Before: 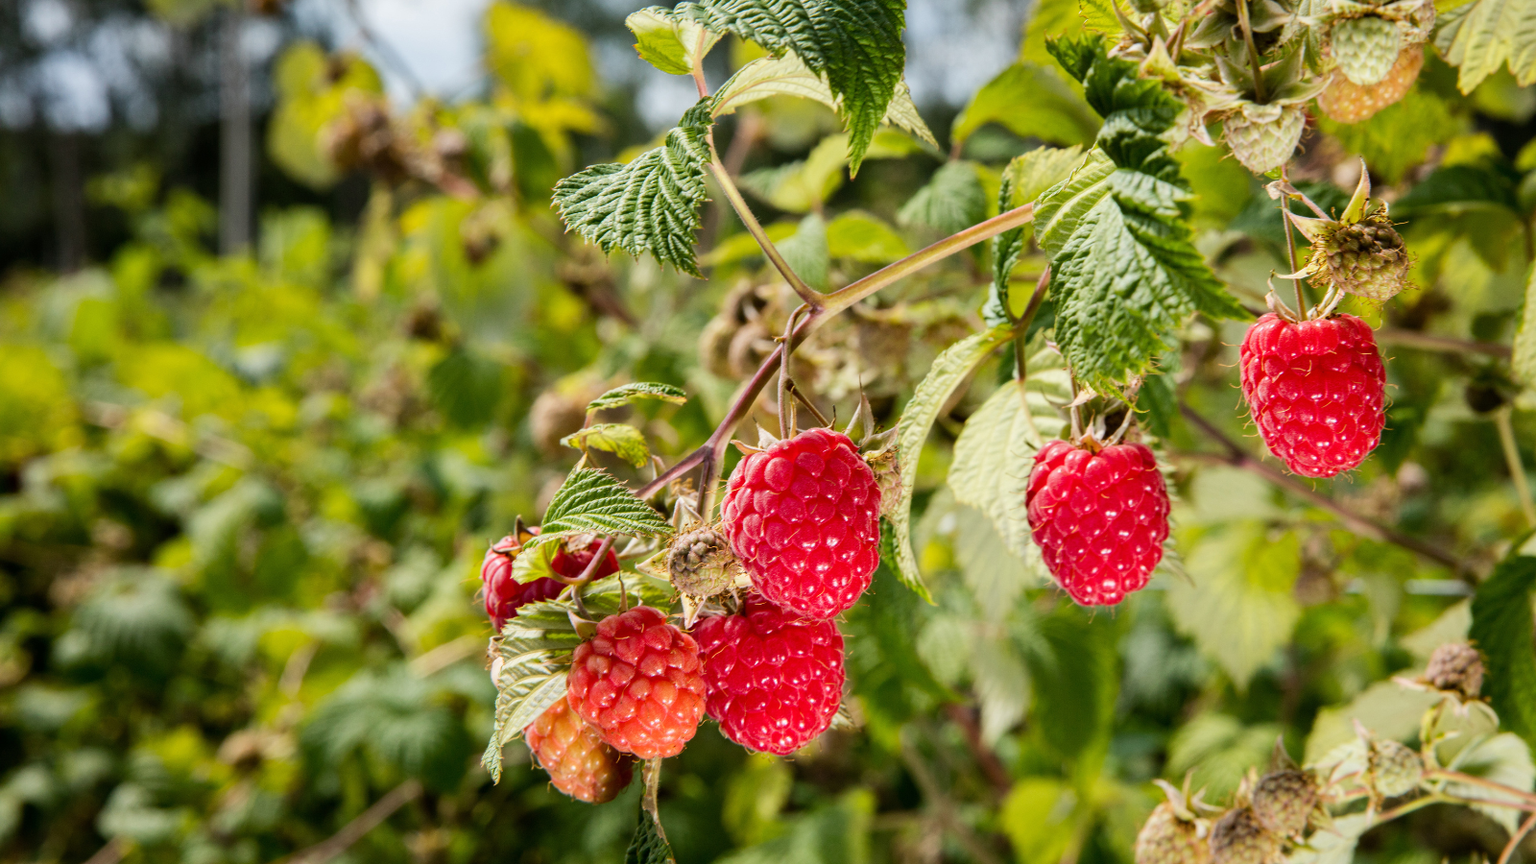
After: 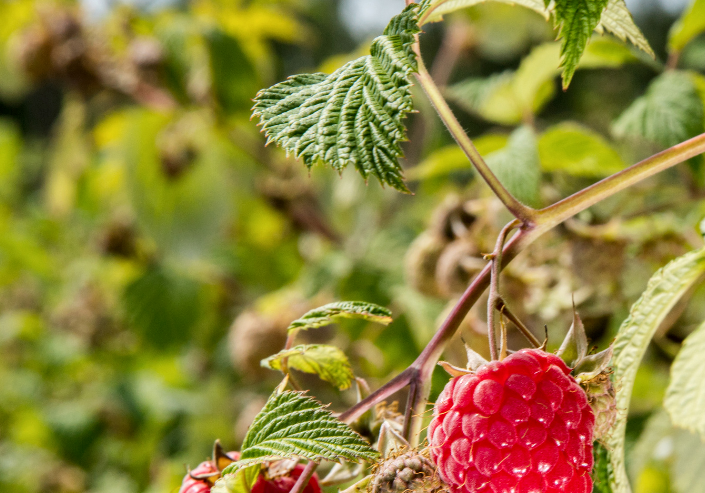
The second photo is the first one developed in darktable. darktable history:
crop: left 20.248%, top 10.86%, right 35.675%, bottom 34.321%
local contrast: highlights 100%, shadows 100%, detail 120%, midtone range 0.2
